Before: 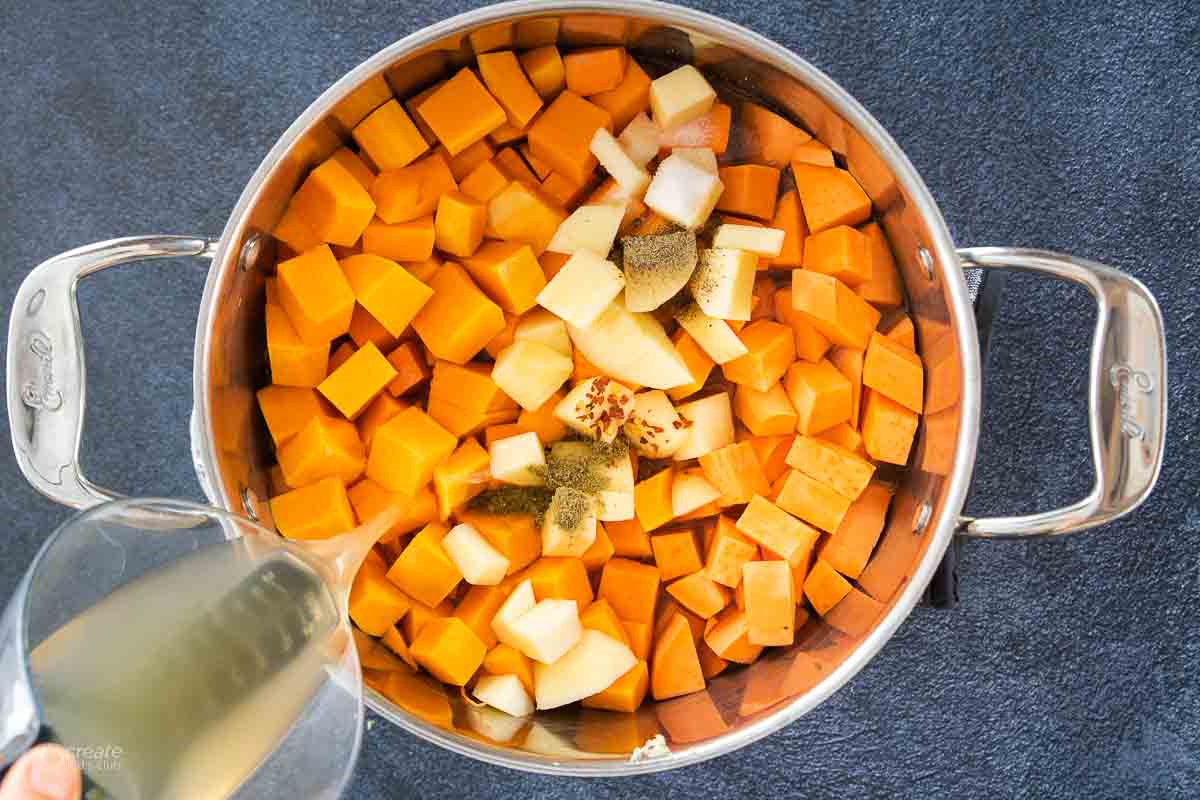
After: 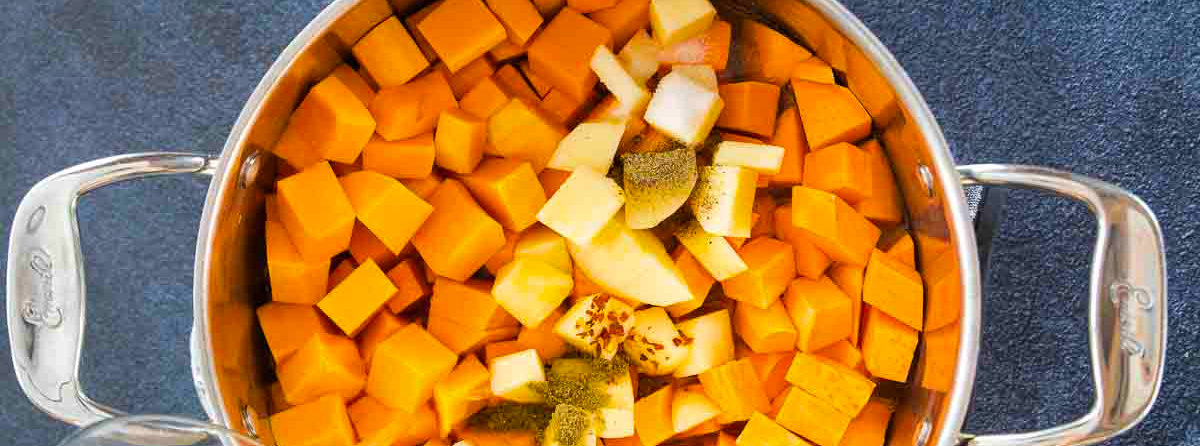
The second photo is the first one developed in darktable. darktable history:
shadows and highlights: shadows 32.33, highlights -31.69, soften with gaussian
color balance rgb: perceptual saturation grading › global saturation 25.213%, global vibrance 20%
crop and rotate: top 10.482%, bottom 33.708%
